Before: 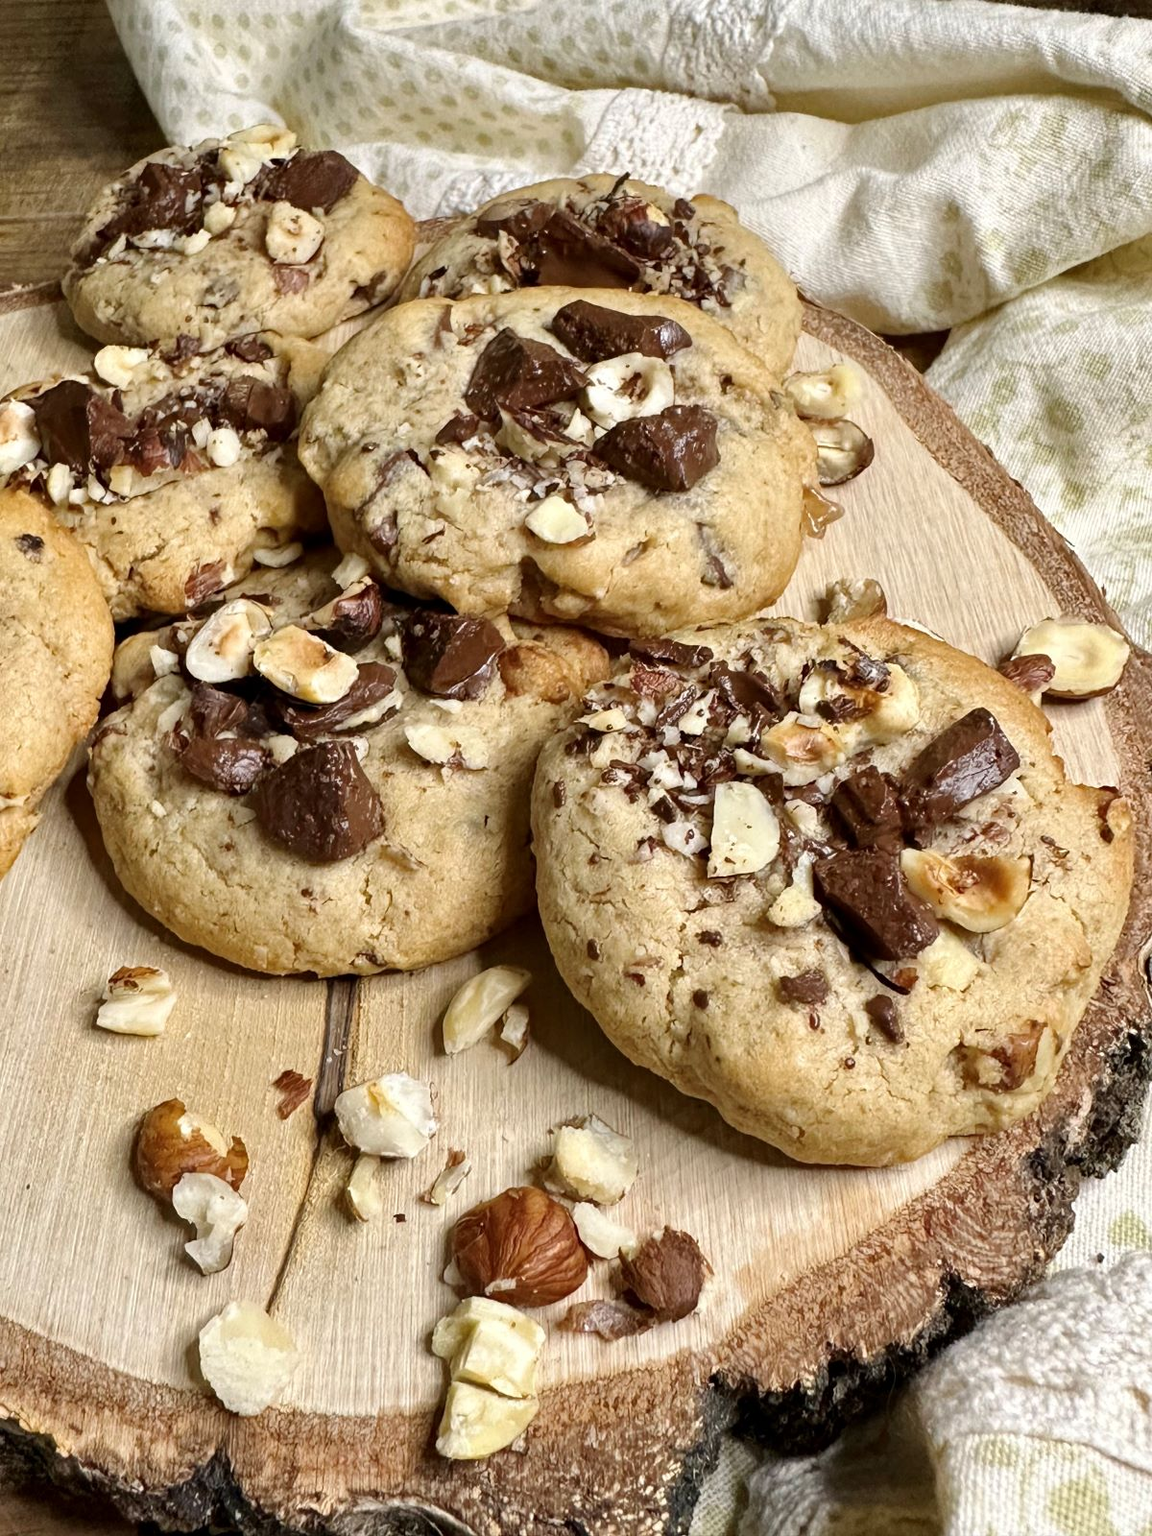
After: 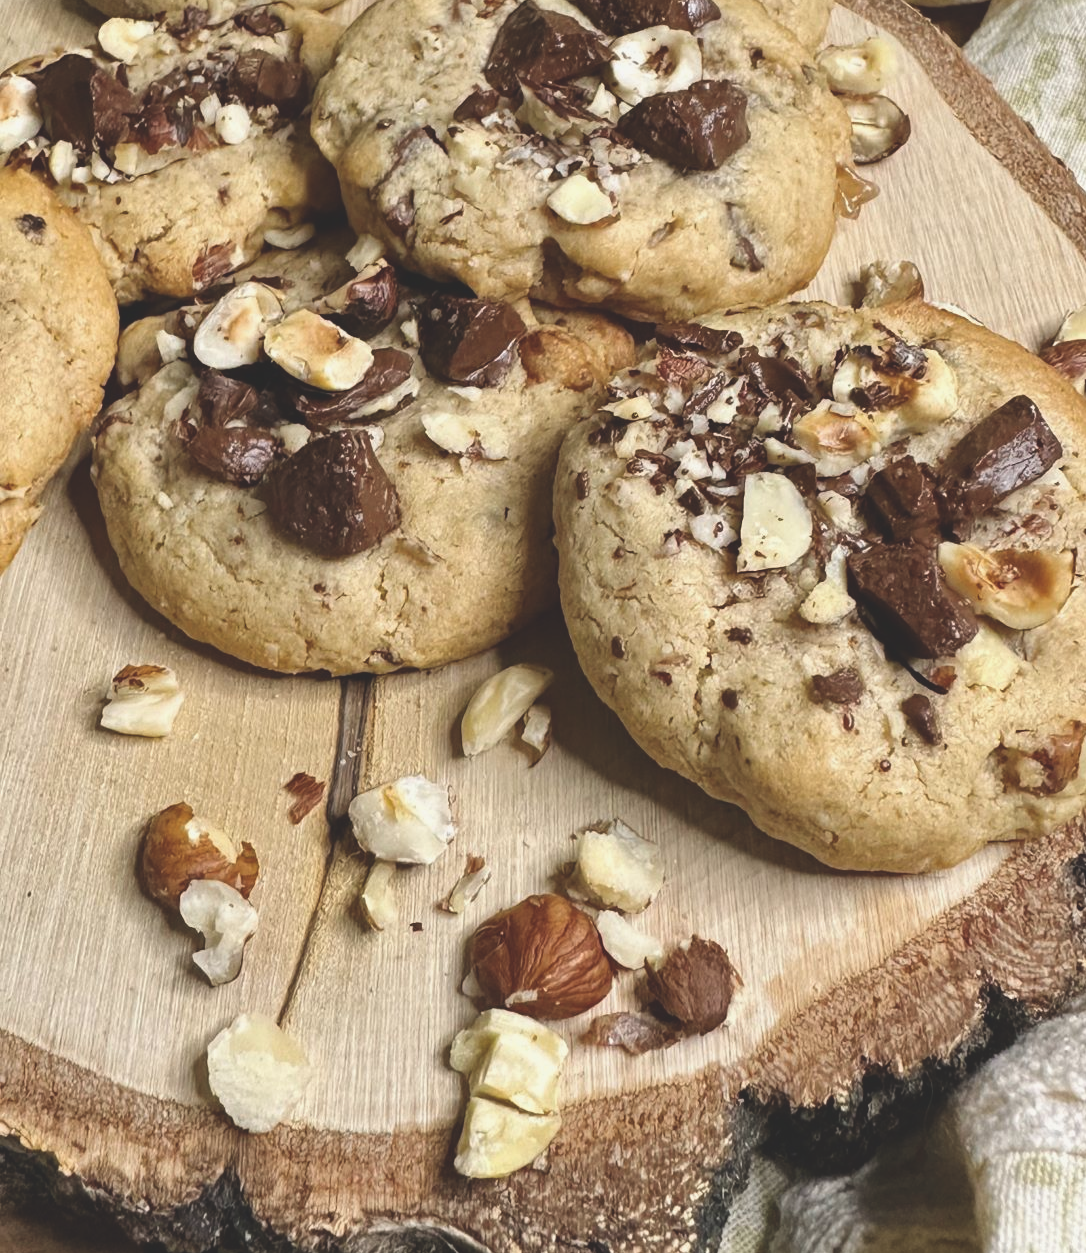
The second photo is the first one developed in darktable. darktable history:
exposure: black level correction -0.024, exposure -0.12 EV, compensate exposure bias true, compensate highlight preservation false
crop: top 21.381%, right 9.47%, bottom 0.266%
